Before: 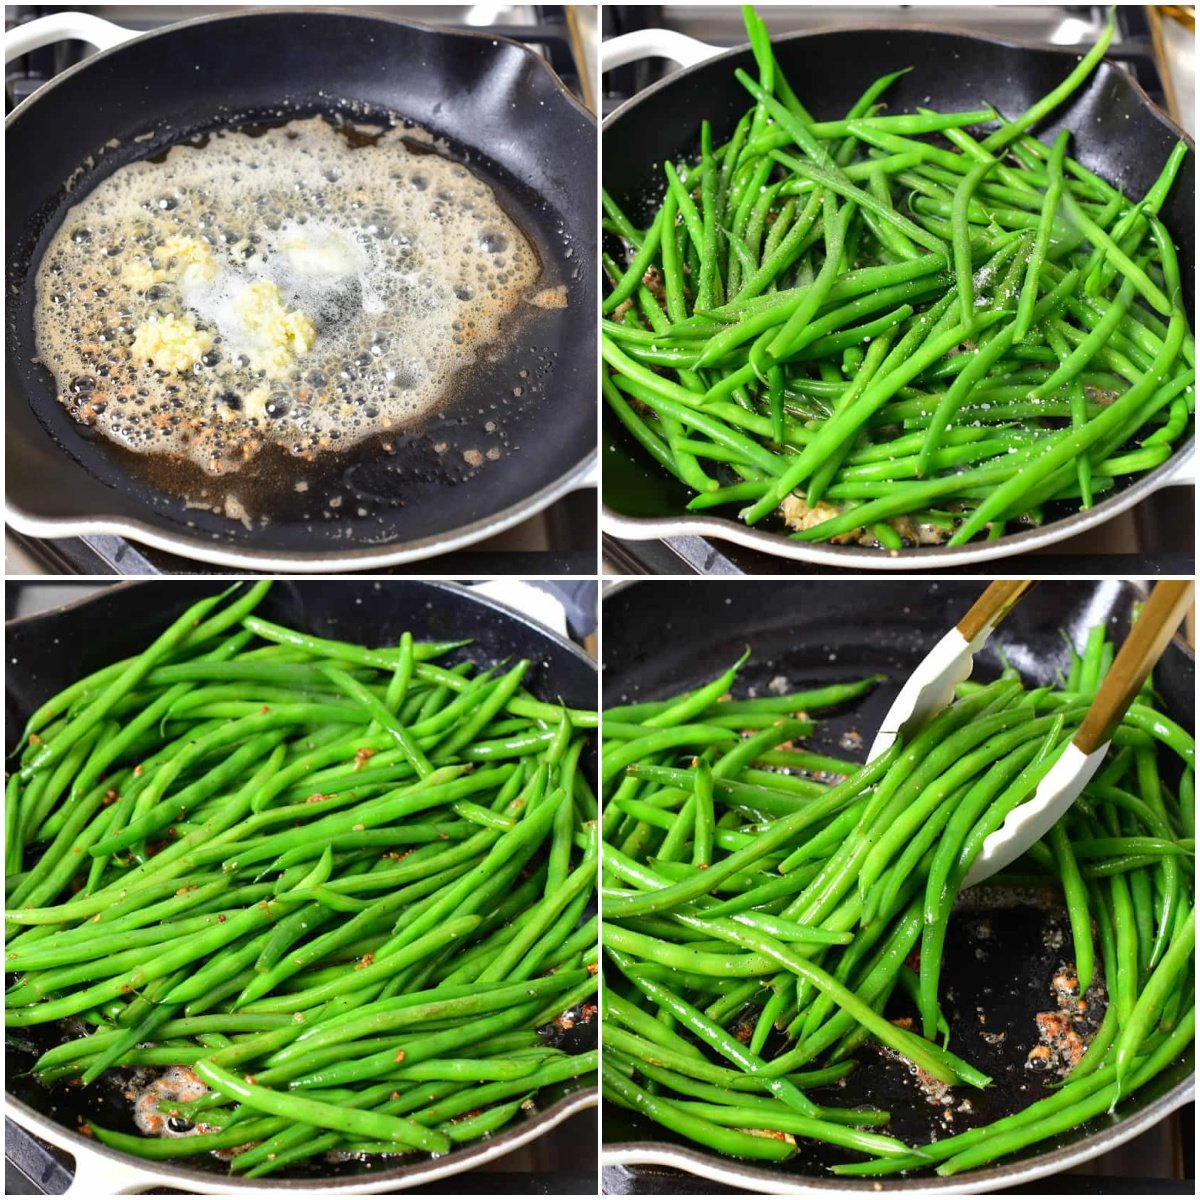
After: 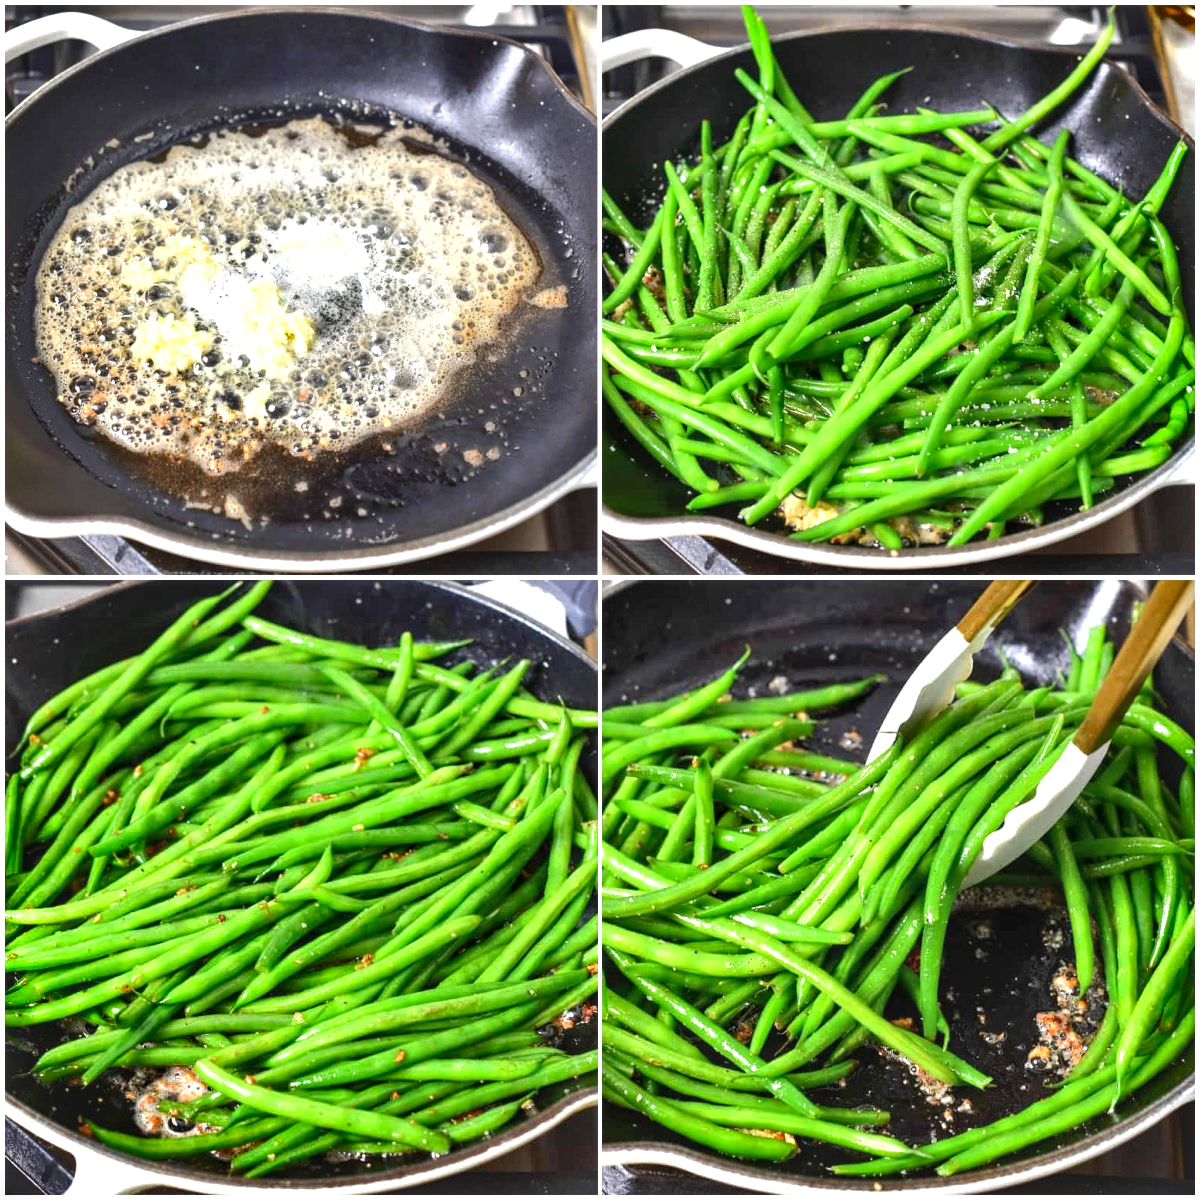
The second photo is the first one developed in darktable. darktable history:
shadows and highlights: shadows 22.7, highlights -48.71, soften with gaussian
local contrast: on, module defaults
exposure: black level correction 0.001, exposure 0.5 EV, compensate exposure bias true, compensate highlight preservation false
